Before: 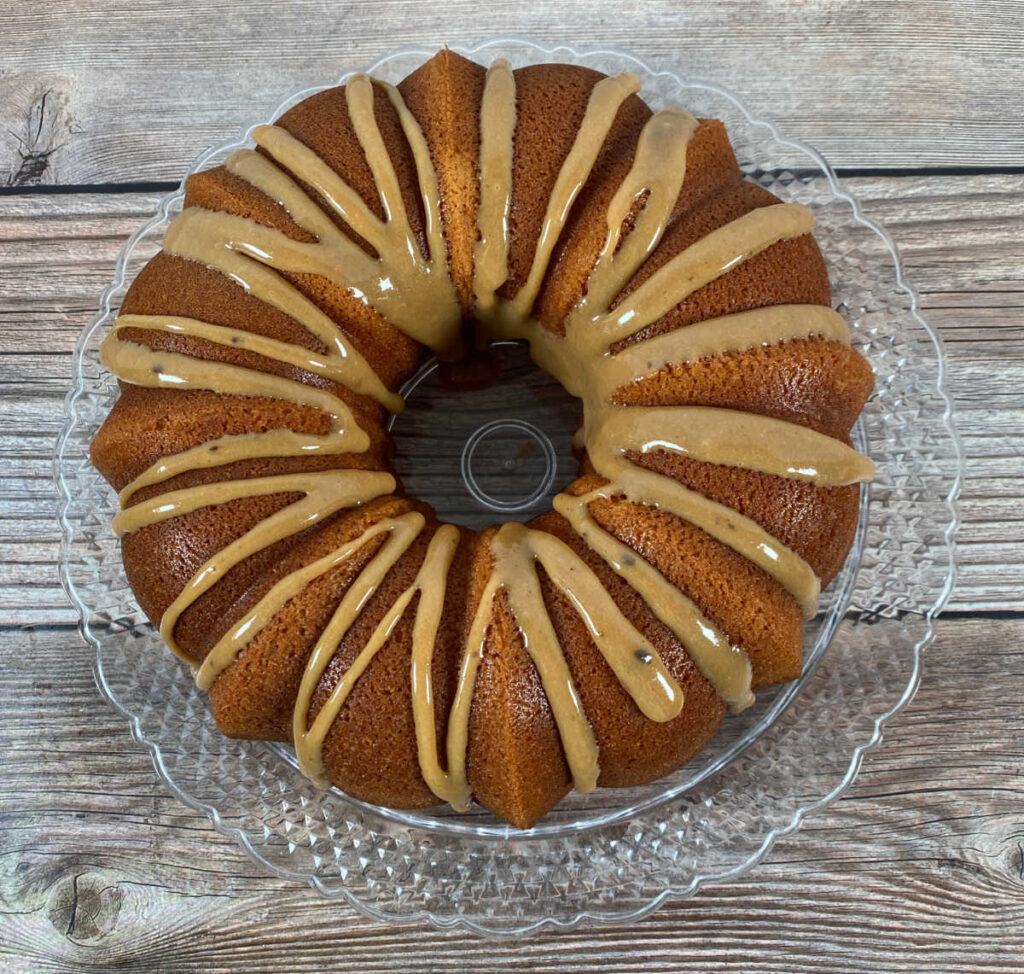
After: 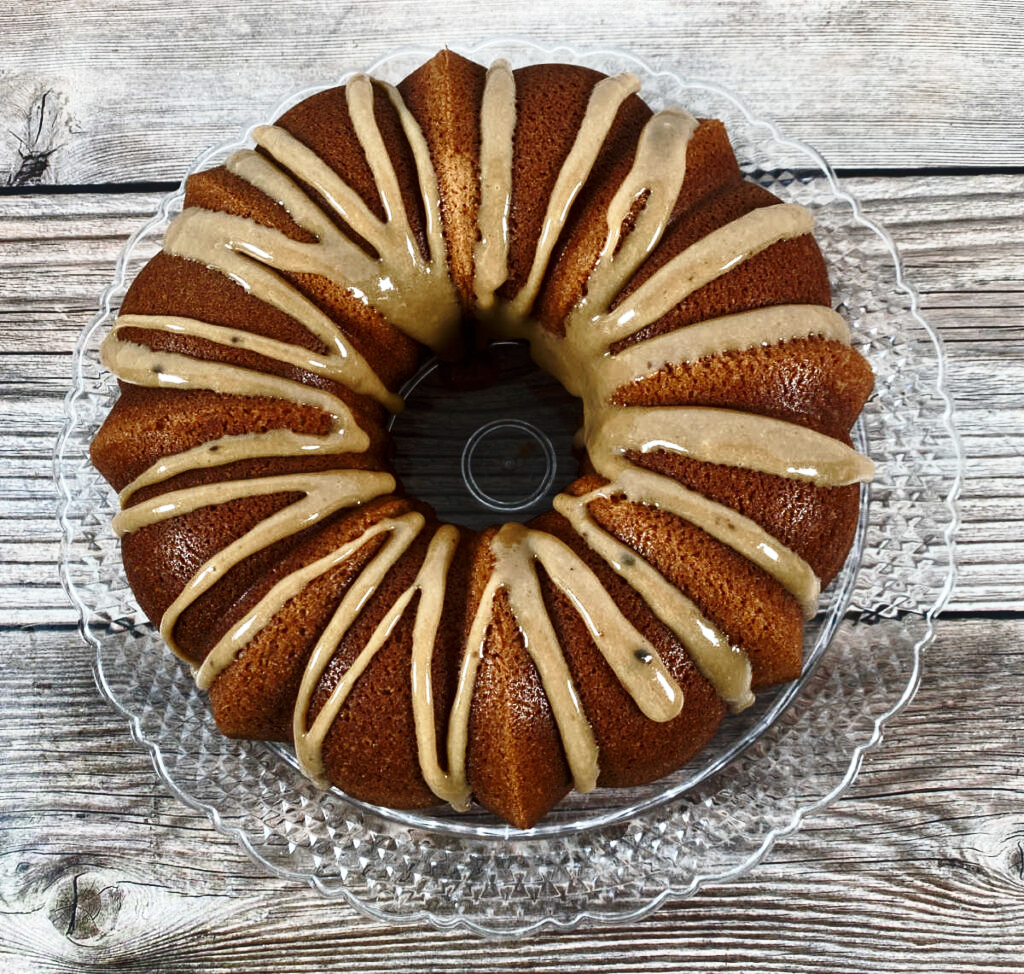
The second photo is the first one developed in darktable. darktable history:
color balance rgb: perceptual saturation grading › highlights -31.88%, perceptual saturation grading › mid-tones 5.8%, perceptual saturation grading › shadows 18.12%, perceptual brilliance grading › highlights 3.62%, perceptual brilliance grading › mid-tones -18.12%, perceptual brilliance grading › shadows -41.3%
base curve: curves: ch0 [(0, 0) (0.028, 0.03) (0.121, 0.232) (0.46, 0.748) (0.859, 0.968) (1, 1)], preserve colors none
